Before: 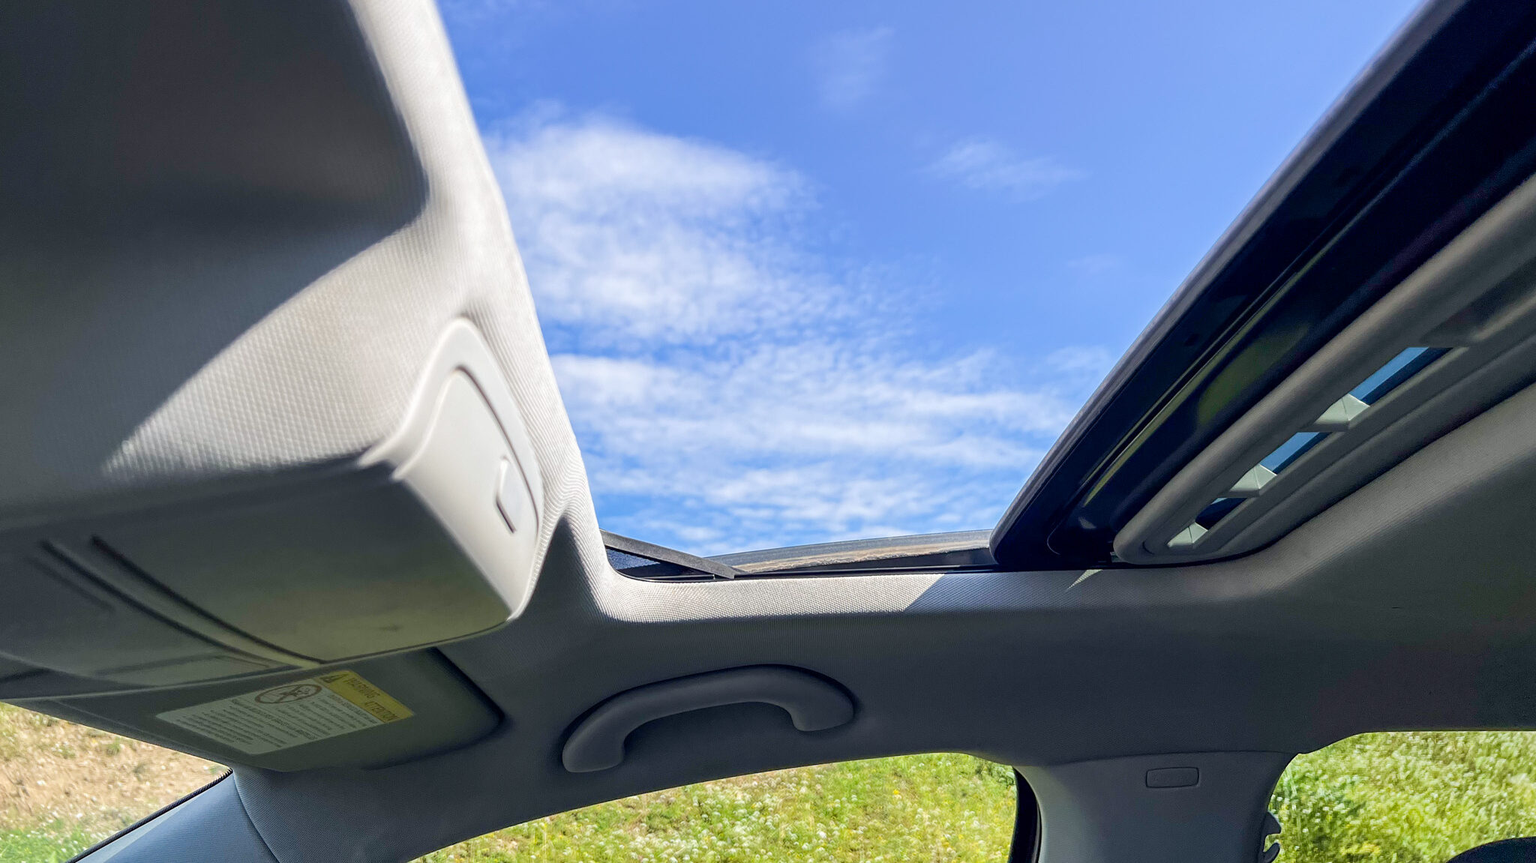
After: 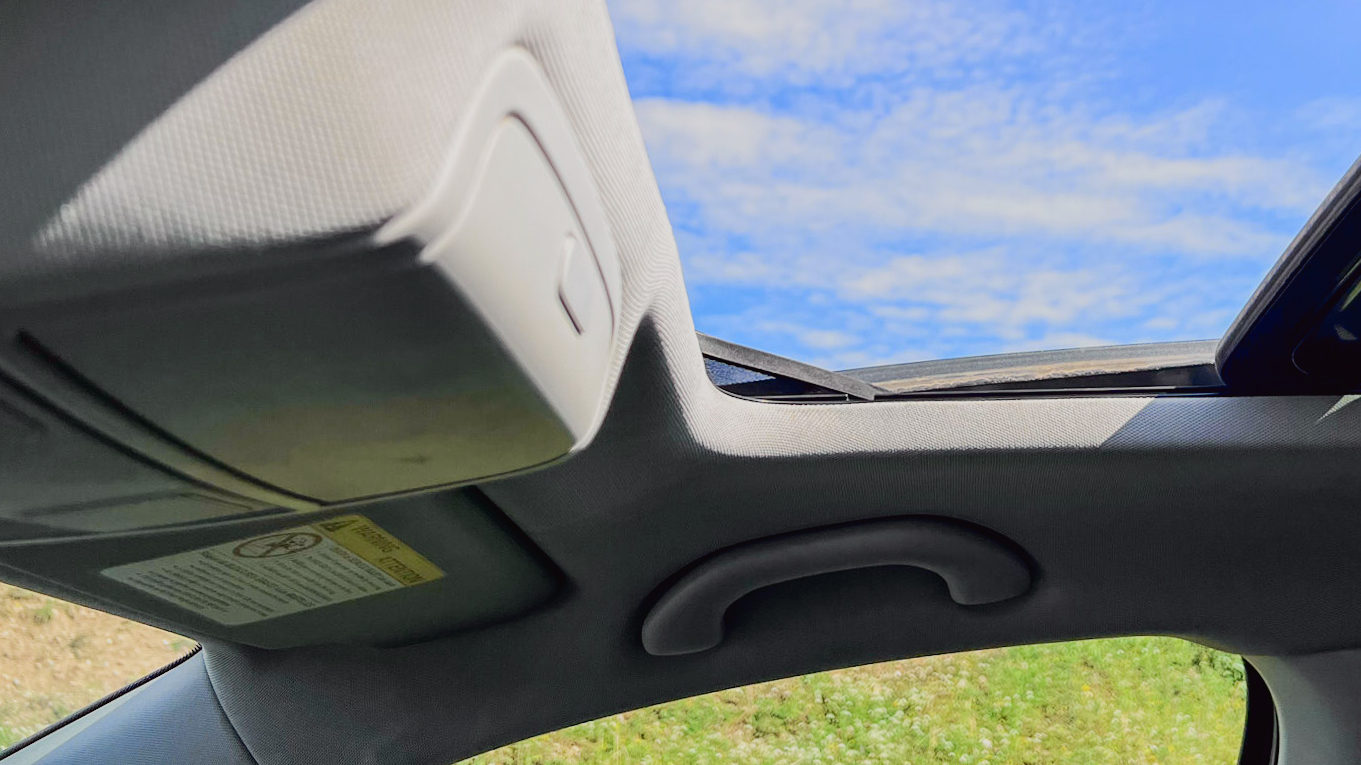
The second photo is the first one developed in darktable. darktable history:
crop and rotate: angle -0.82°, left 3.85%, top 31.828%, right 27.992%
tone curve: curves: ch0 [(0, 0.019) (0.066, 0.043) (0.189, 0.182) (0.359, 0.417) (0.485, 0.576) (0.656, 0.734) (0.851, 0.861) (0.997, 0.959)]; ch1 [(0, 0) (0.179, 0.123) (0.381, 0.36) (0.425, 0.41) (0.474, 0.472) (0.499, 0.501) (0.514, 0.517) (0.571, 0.584) (0.649, 0.677) (0.812, 0.856) (1, 1)]; ch2 [(0, 0) (0.246, 0.214) (0.421, 0.427) (0.459, 0.484) (0.5, 0.504) (0.518, 0.523) (0.529, 0.544) (0.56, 0.581) (0.617, 0.631) (0.744, 0.734) (0.867, 0.821) (0.993, 0.889)], color space Lab, independent channels, preserve colors none
exposure: exposure -0.462 EV, compensate highlight preservation false
